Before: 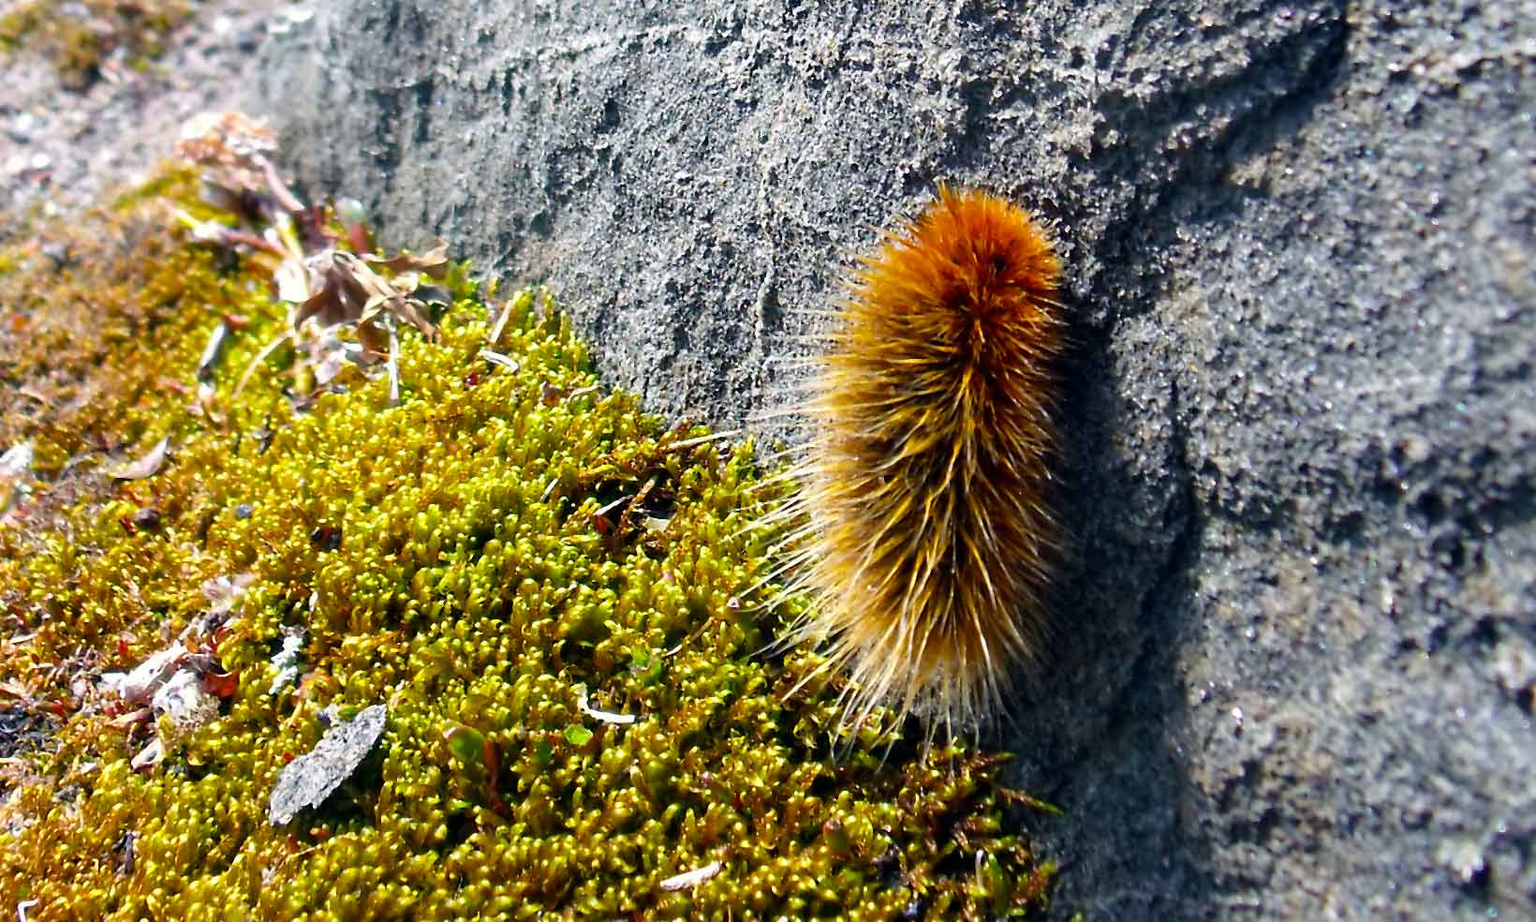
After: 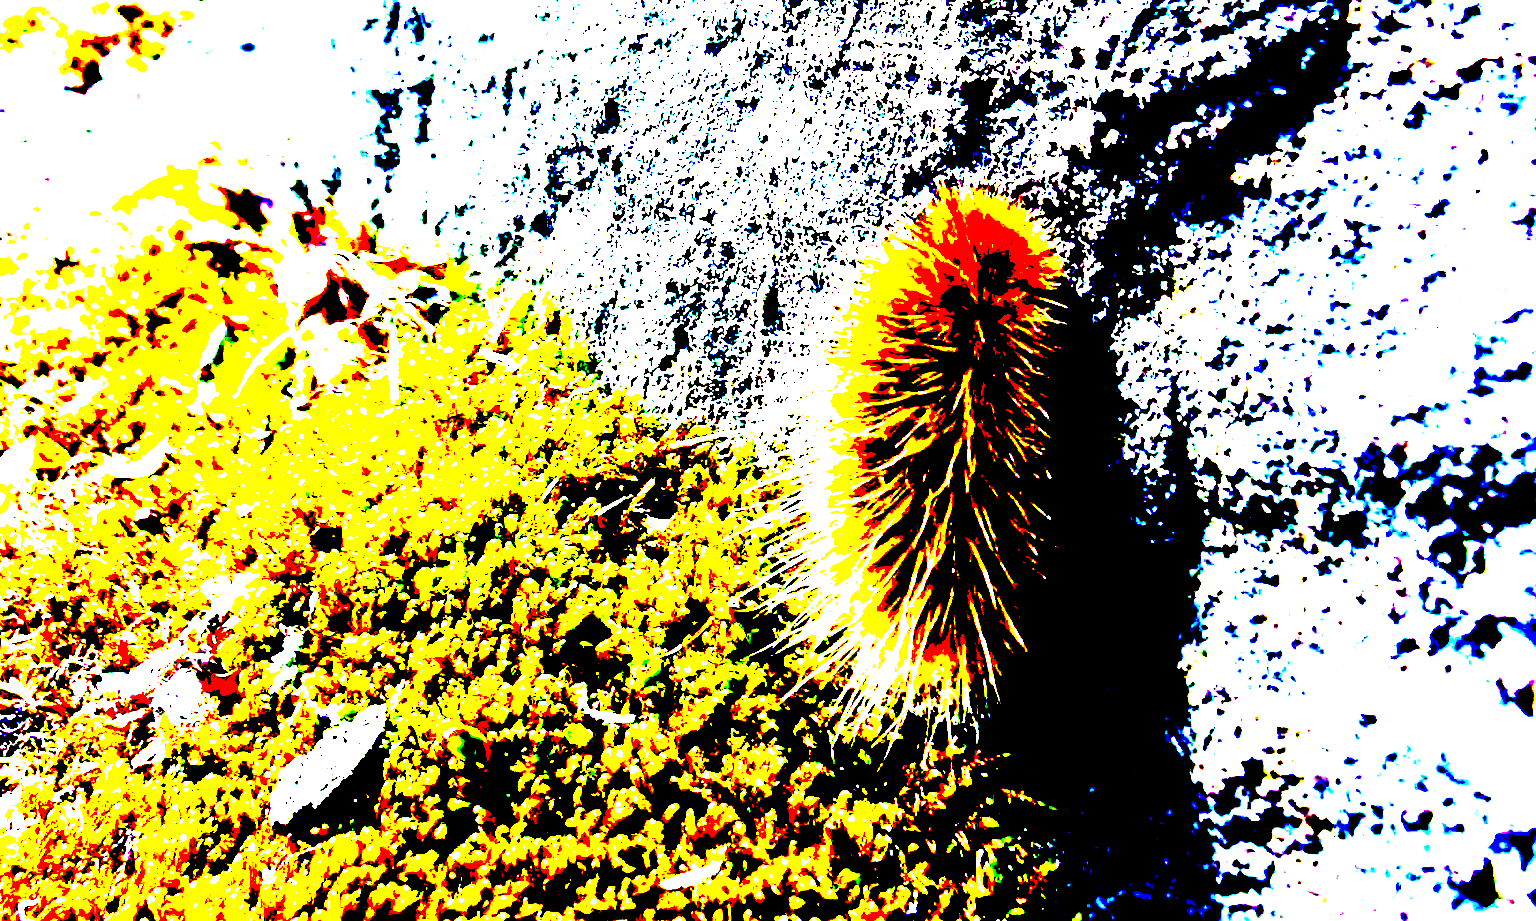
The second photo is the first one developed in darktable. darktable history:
exposure: black level correction 0.1, exposure 3.052 EV, compensate highlight preservation false
